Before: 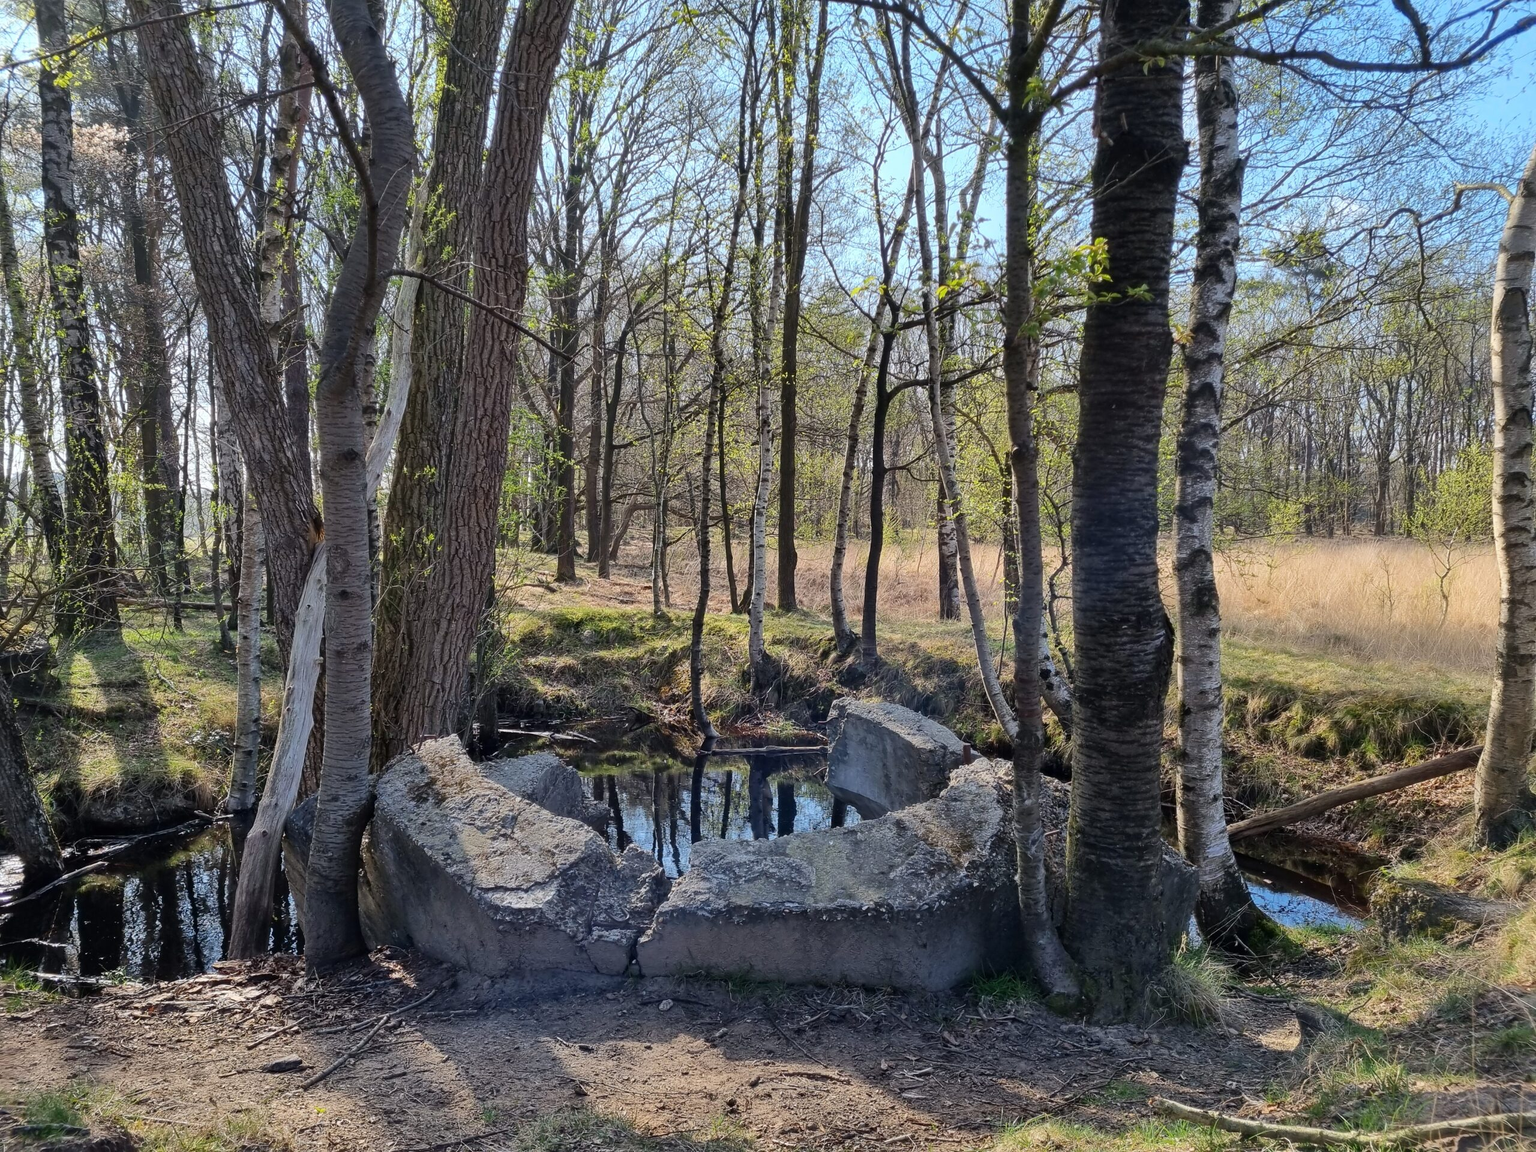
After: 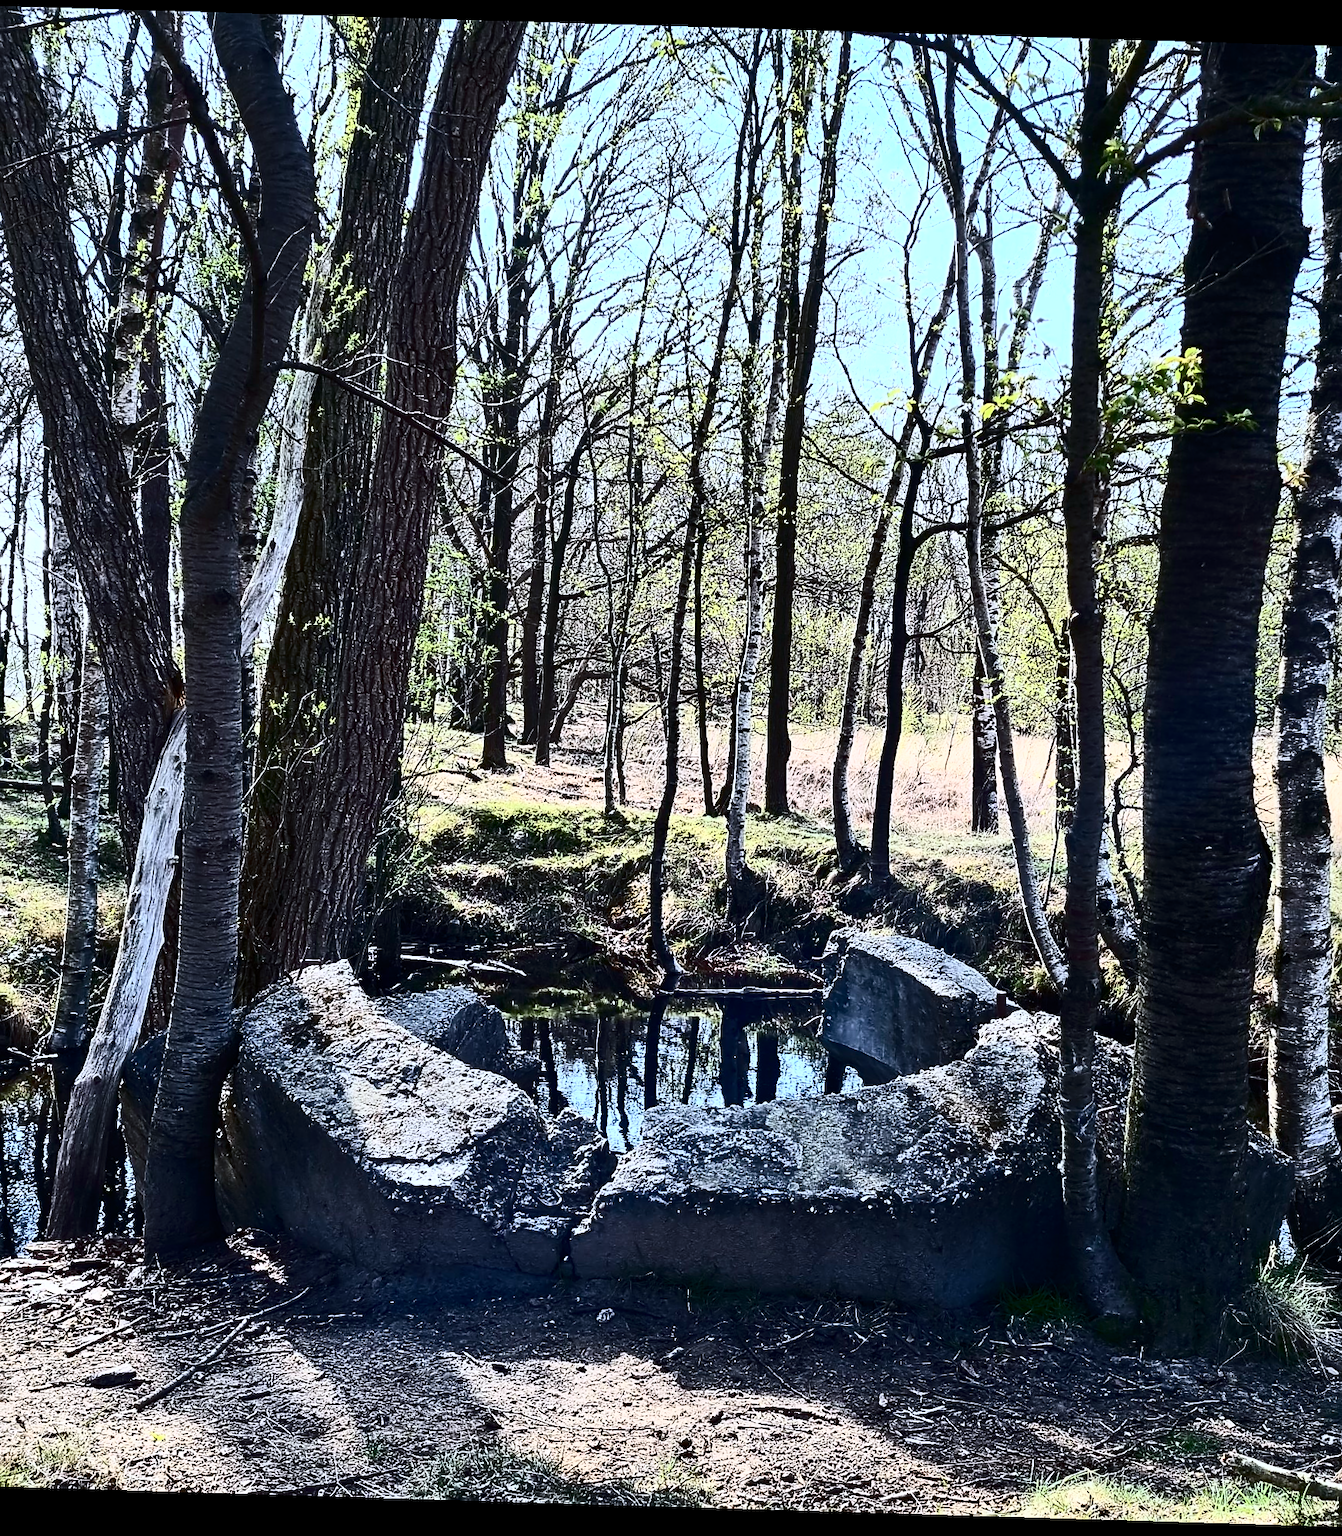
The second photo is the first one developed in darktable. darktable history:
crop and rotate: left 12.673%, right 20.66%
color calibration: x 0.37, y 0.377, temperature 4289.93 K
contrast brightness saturation: contrast 0.93, brightness 0.2
rotate and perspective: rotation 1.72°, automatic cropping off
sharpen: on, module defaults
